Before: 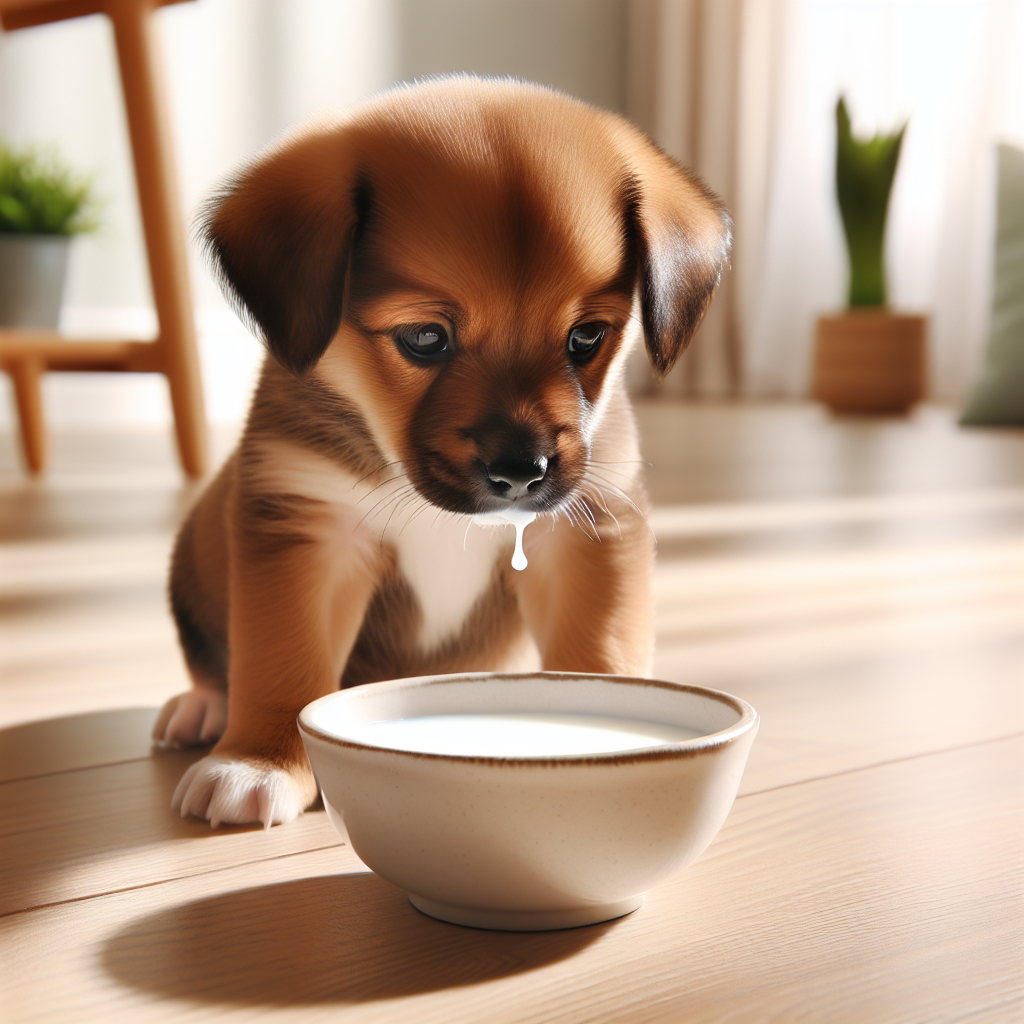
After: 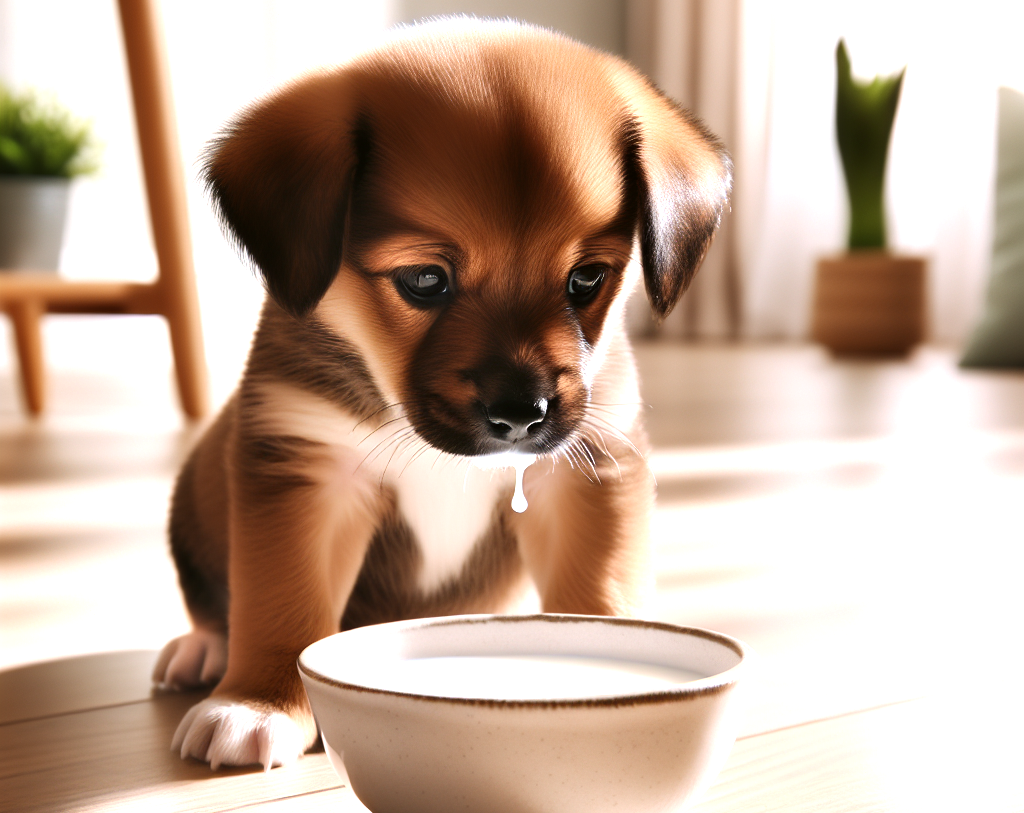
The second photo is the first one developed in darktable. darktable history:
white balance: red 0.988, blue 1.017
color correction: highlights a* 3.12, highlights b* -1.55, shadows a* -0.101, shadows b* 2.52, saturation 0.98
crop and rotate: top 5.667%, bottom 14.937%
tone equalizer: -8 EV -0.75 EV, -7 EV -0.7 EV, -6 EV -0.6 EV, -5 EV -0.4 EV, -3 EV 0.4 EV, -2 EV 0.6 EV, -1 EV 0.7 EV, +0 EV 0.75 EV, edges refinement/feathering 500, mask exposure compensation -1.57 EV, preserve details no
